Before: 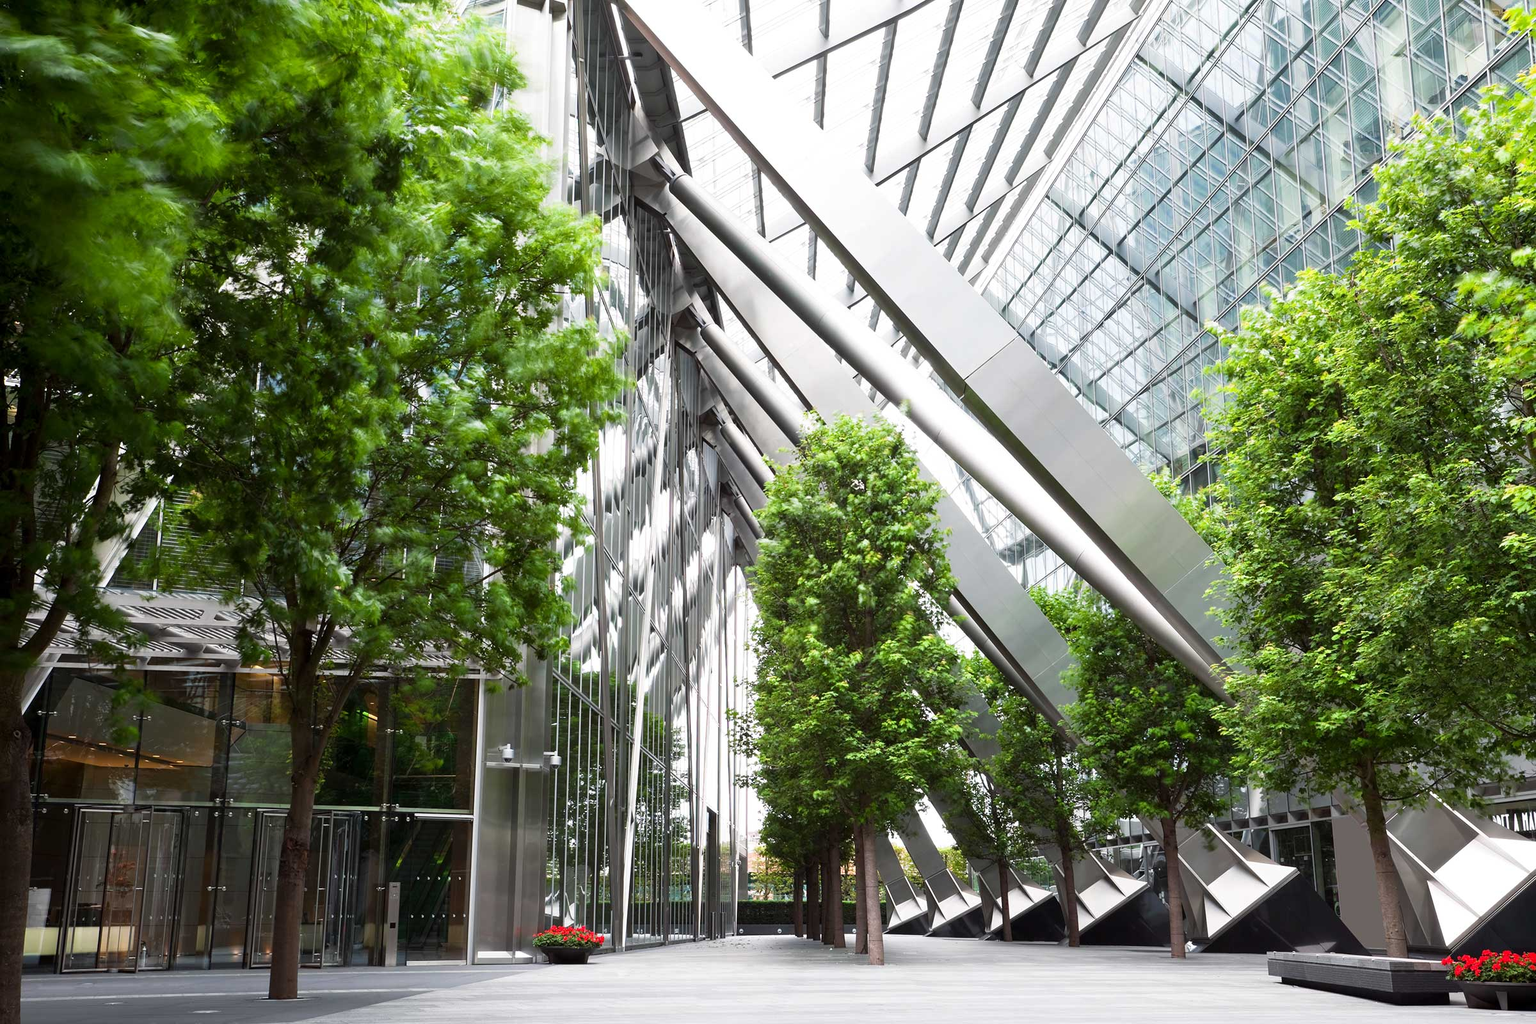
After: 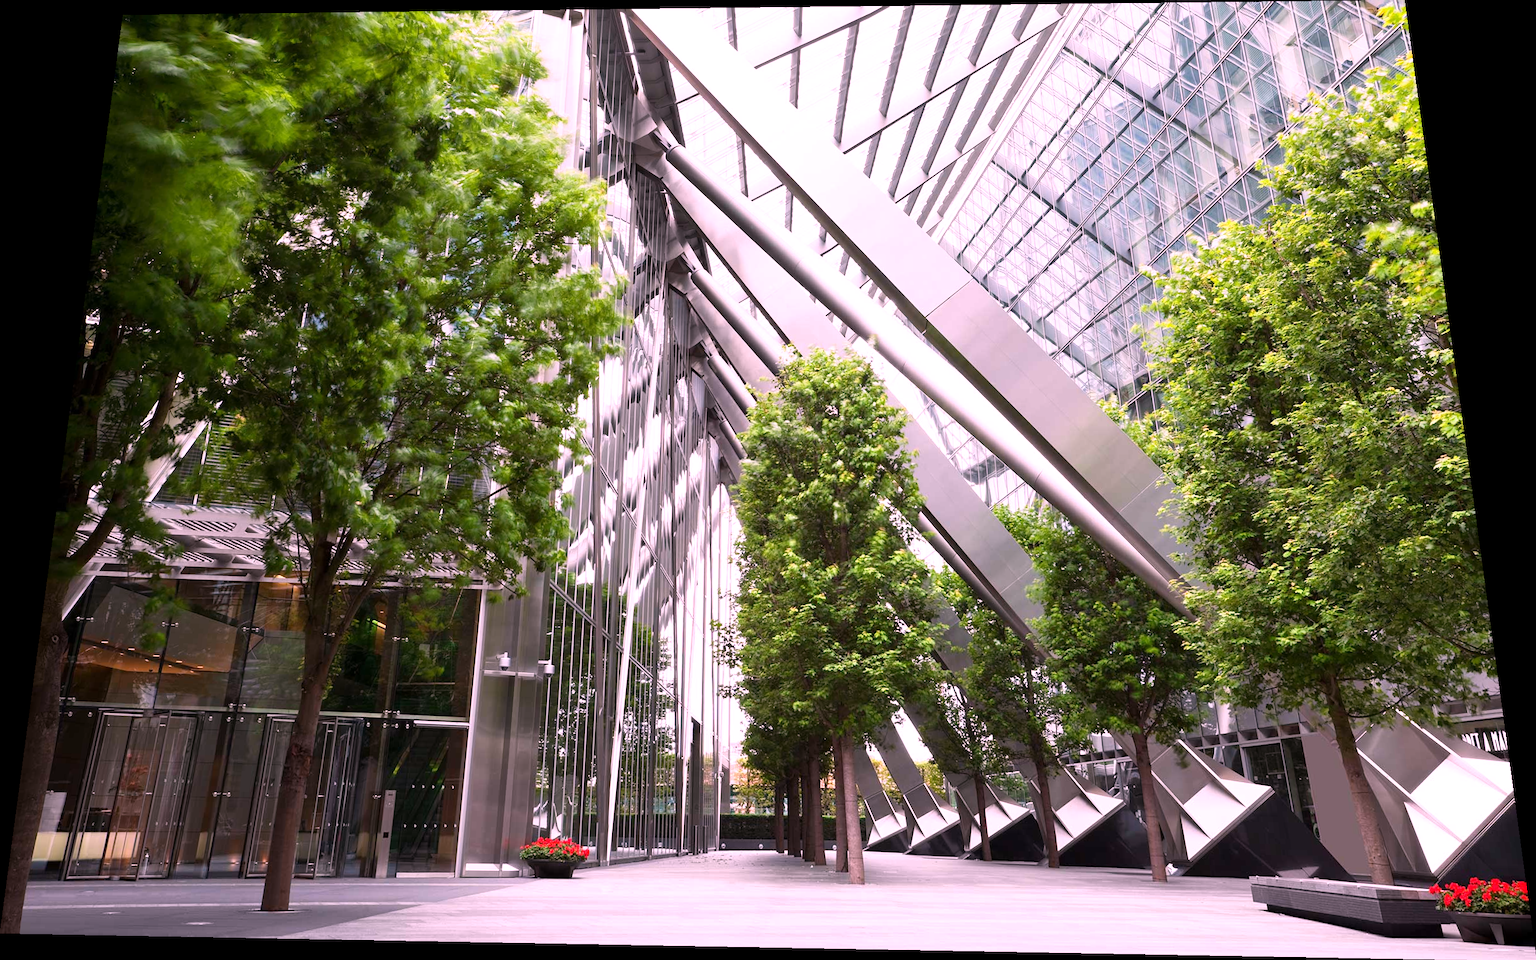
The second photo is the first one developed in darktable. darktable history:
white balance: red 1.188, blue 1.11
rotate and perspective: rotation 0.128°, lens shift (vertical) -0.181, lens shift (horizontal) -0.044, shear 0.001, automatic cropping off
